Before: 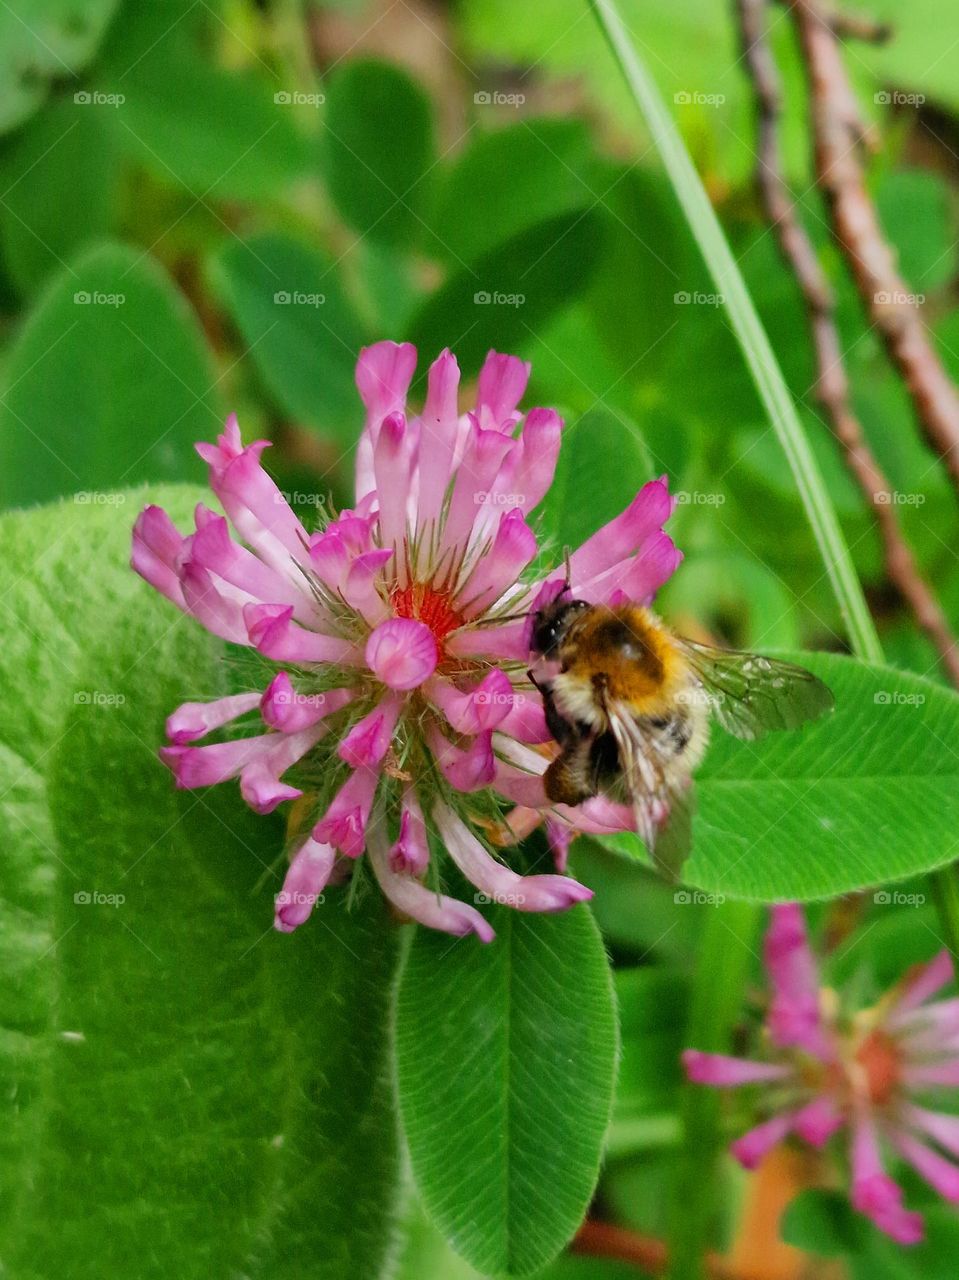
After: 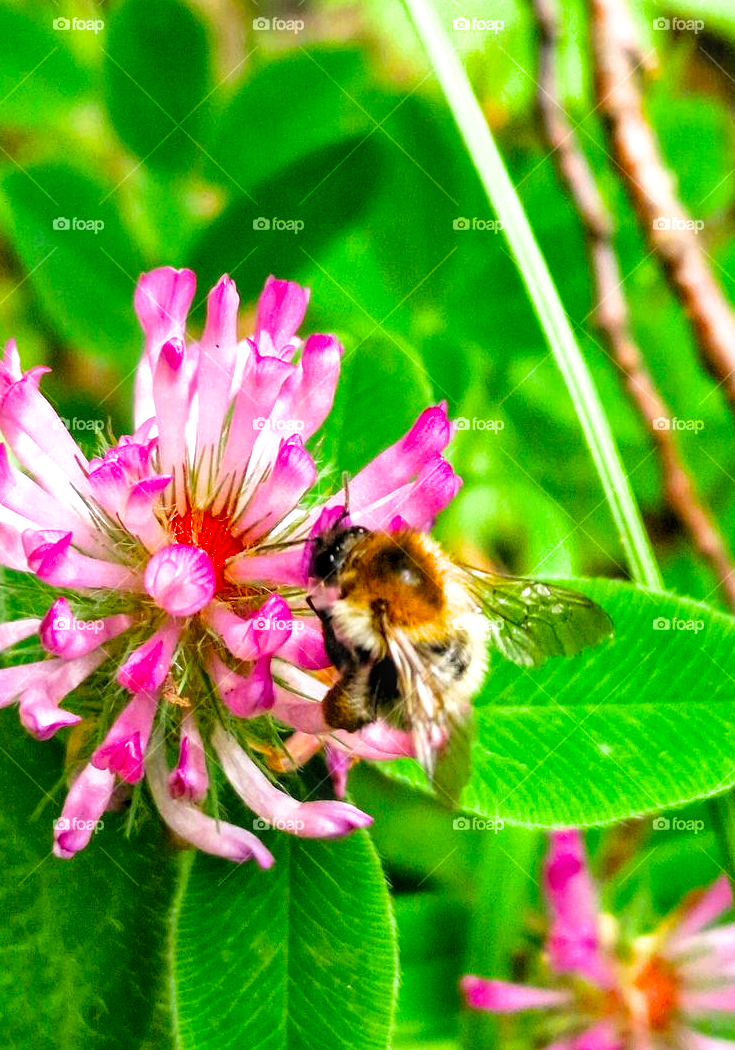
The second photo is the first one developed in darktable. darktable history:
crop: left 23.095%, top 5.827%, bottom 11.854%
filmic rgb: black relative exposure -12 EV, white relative exposure 2.8 EV, threshold 3 EV, target black luminance 0%, hardness 8.06, latitude 70.41%, contrast 1.14, highlights saturation mix 10%, shadows ↔ highlights balance -0.388%, color science v4 (2020), iterations of high-quality reconstruction 10, contrast in shadows soft, contrast in highlights soft, enable highlight reconstruction true
exposure: black level correction 0, exposure 0.9 EV, compensate highlight preservation false
local contrast: on, module defaults
